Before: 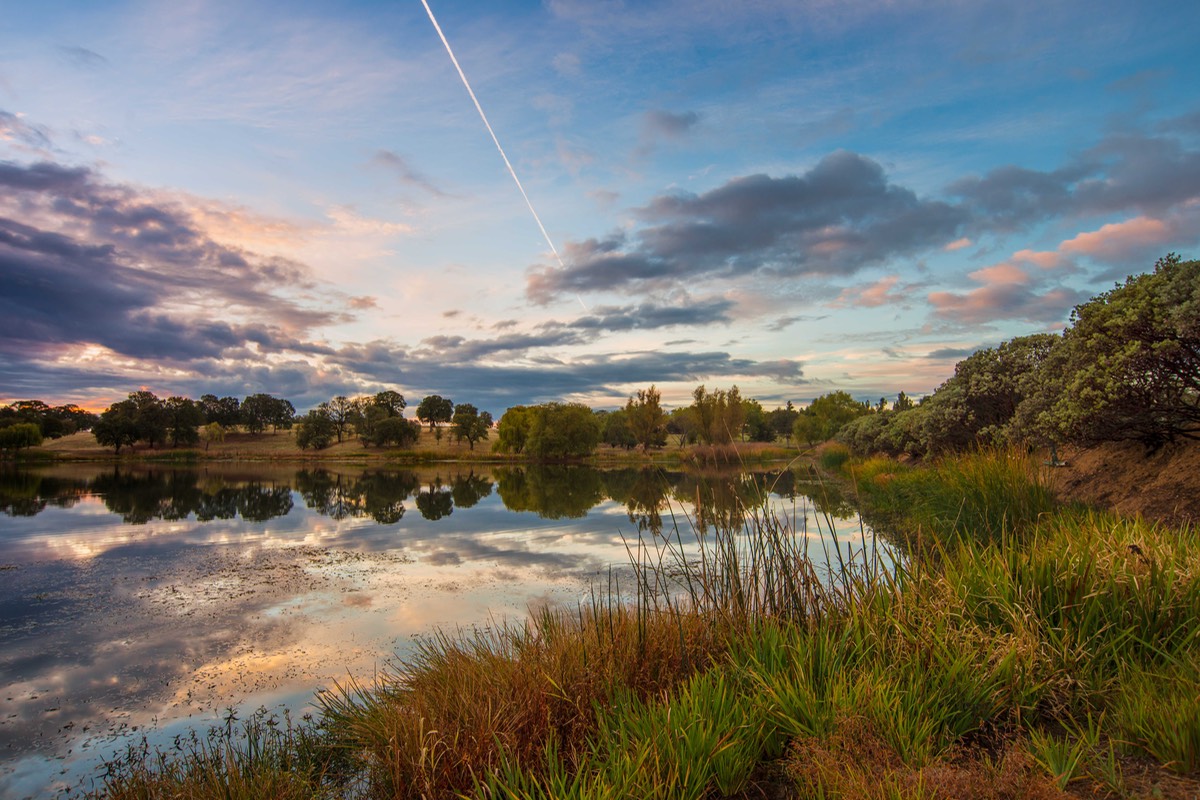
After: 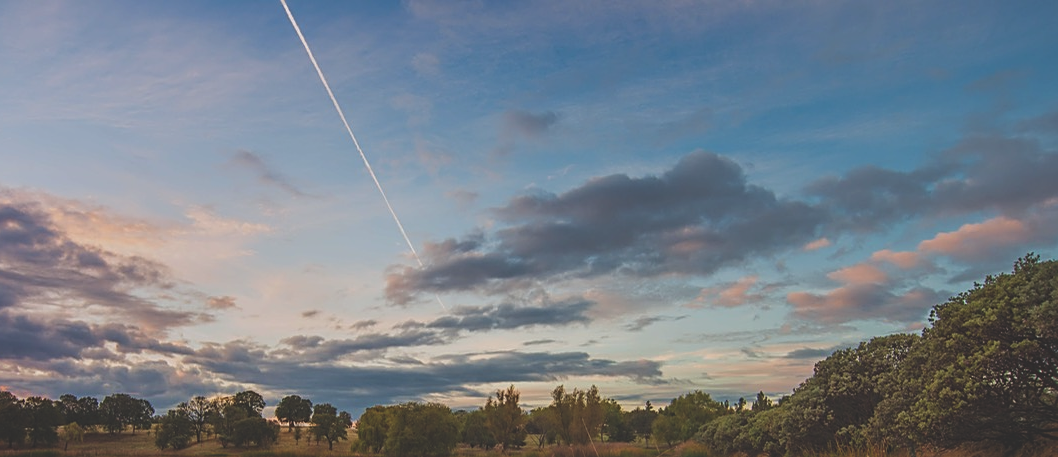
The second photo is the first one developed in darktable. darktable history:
crop and rotate: left 11.812%, bottom 42.776%
sharpen: on, module defaults
exposure: black level correction -0.036, exposure -0.497 EV, compensate highlight preservation false
